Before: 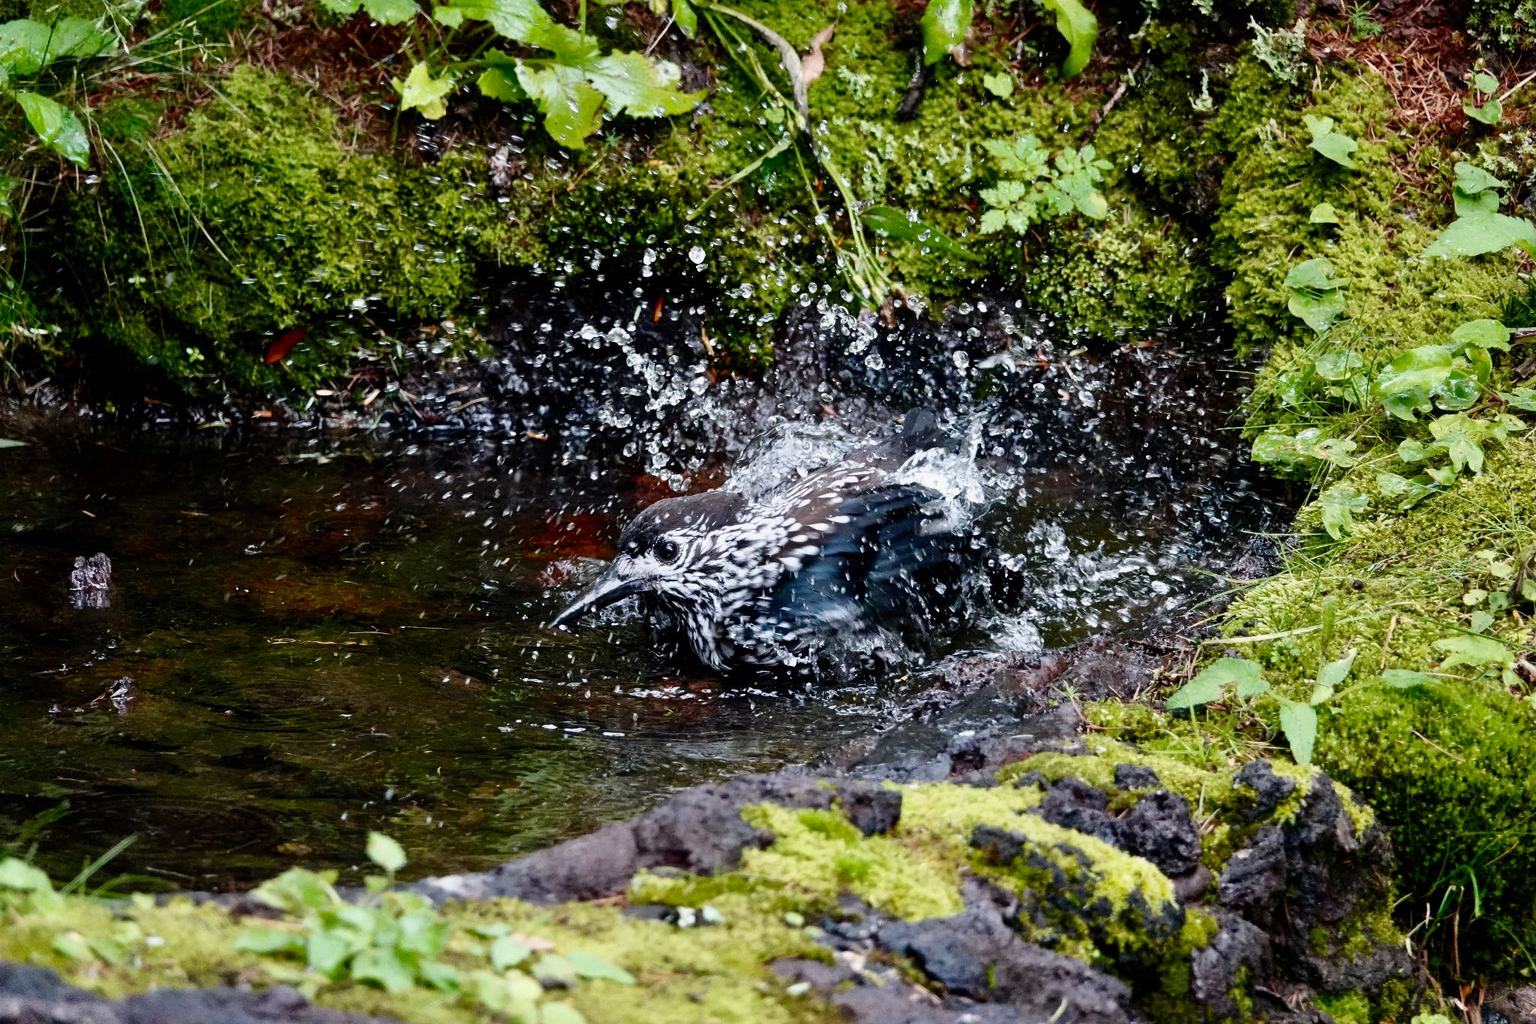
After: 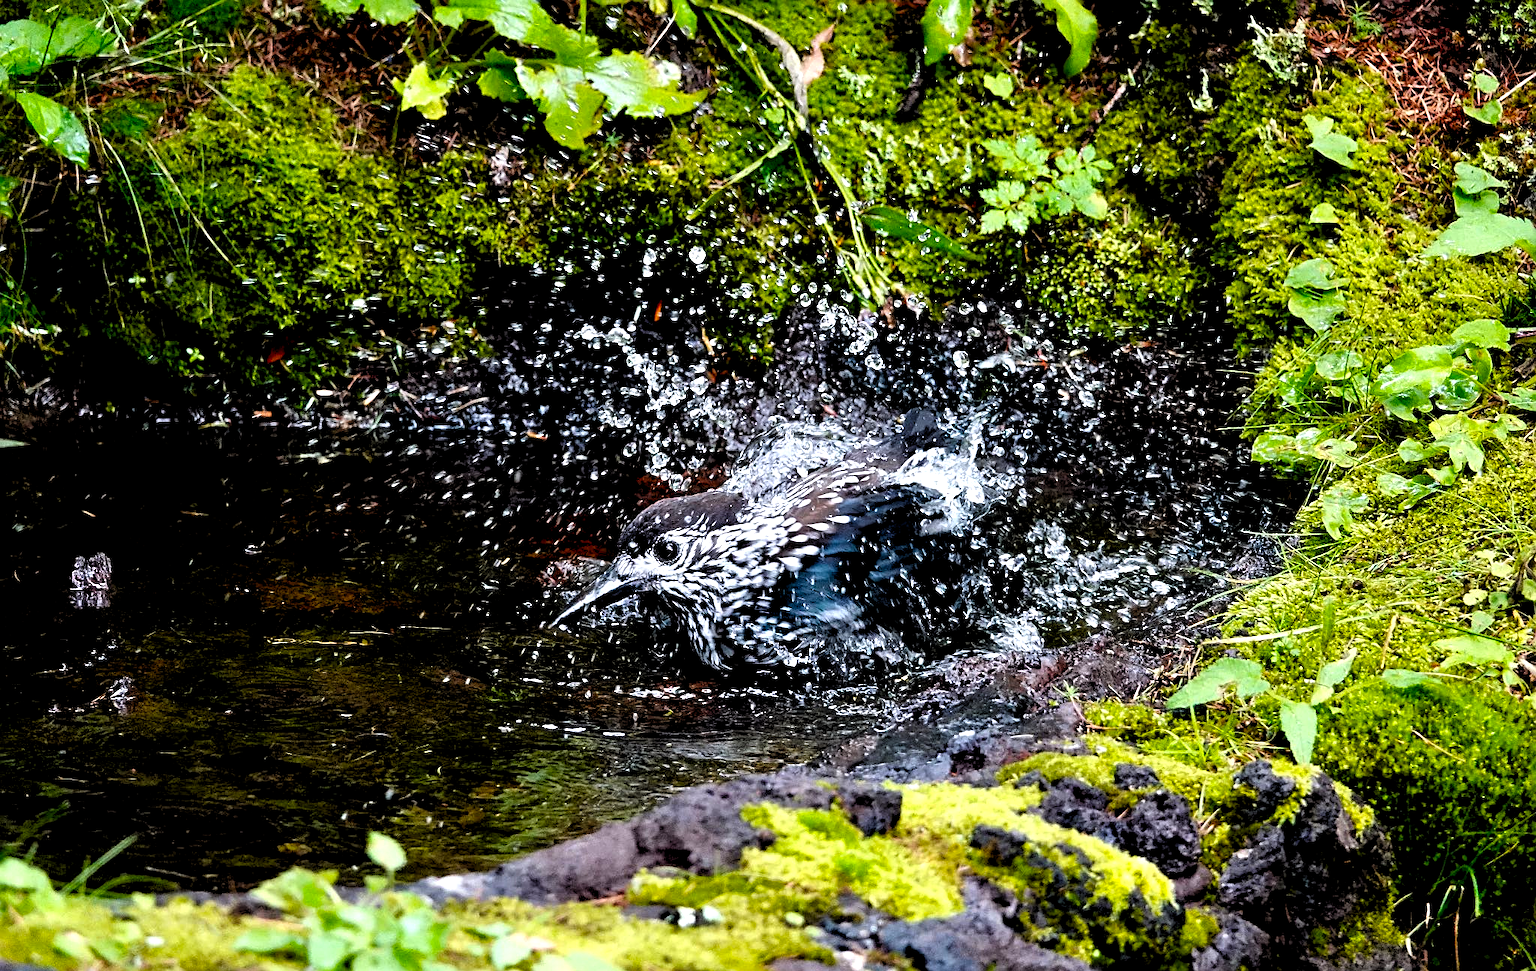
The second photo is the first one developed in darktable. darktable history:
sharpen: on, module defaults
tone equalizer: -8 EV -0.55 EV
rgb levels: levels [[0.01, 0.419, 0.839], [0, 0.5, 1], [0, 0.5, 1]]
color balance: lift [1, 1.001, 0.999, 1.001], gamma [1, 1.004, 1.007, 0.993], gain [1, 0.991, 0.987, 1.013], contrast 10%, output saturation 120%
crop and rotate: top 0%, bottom 5.097%
